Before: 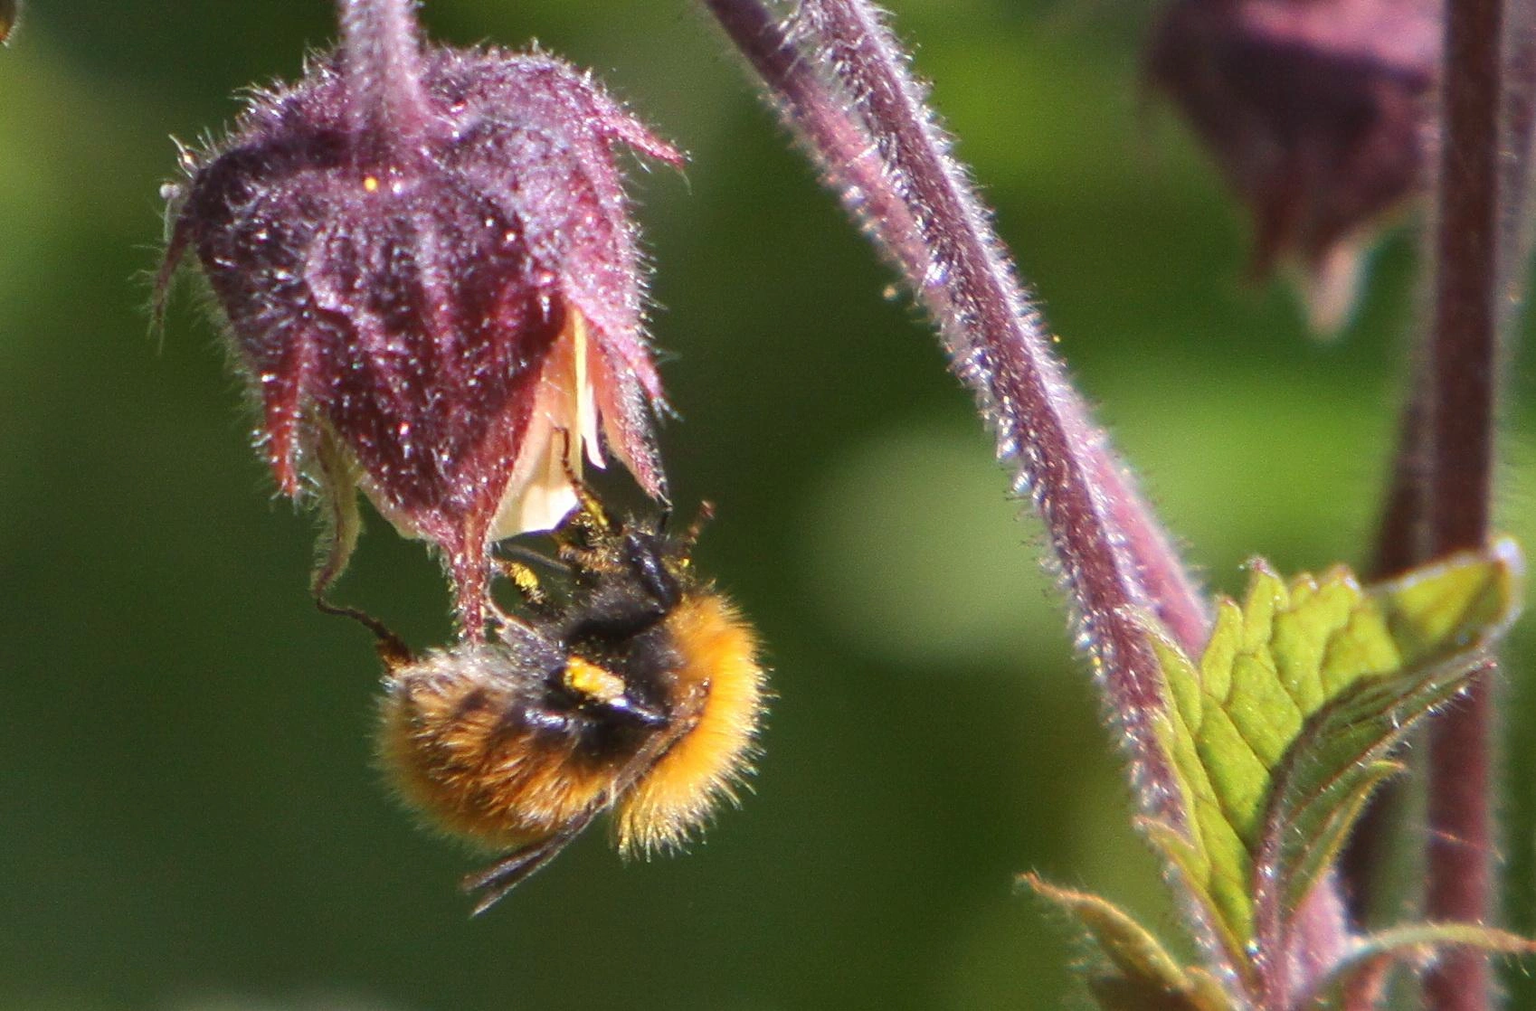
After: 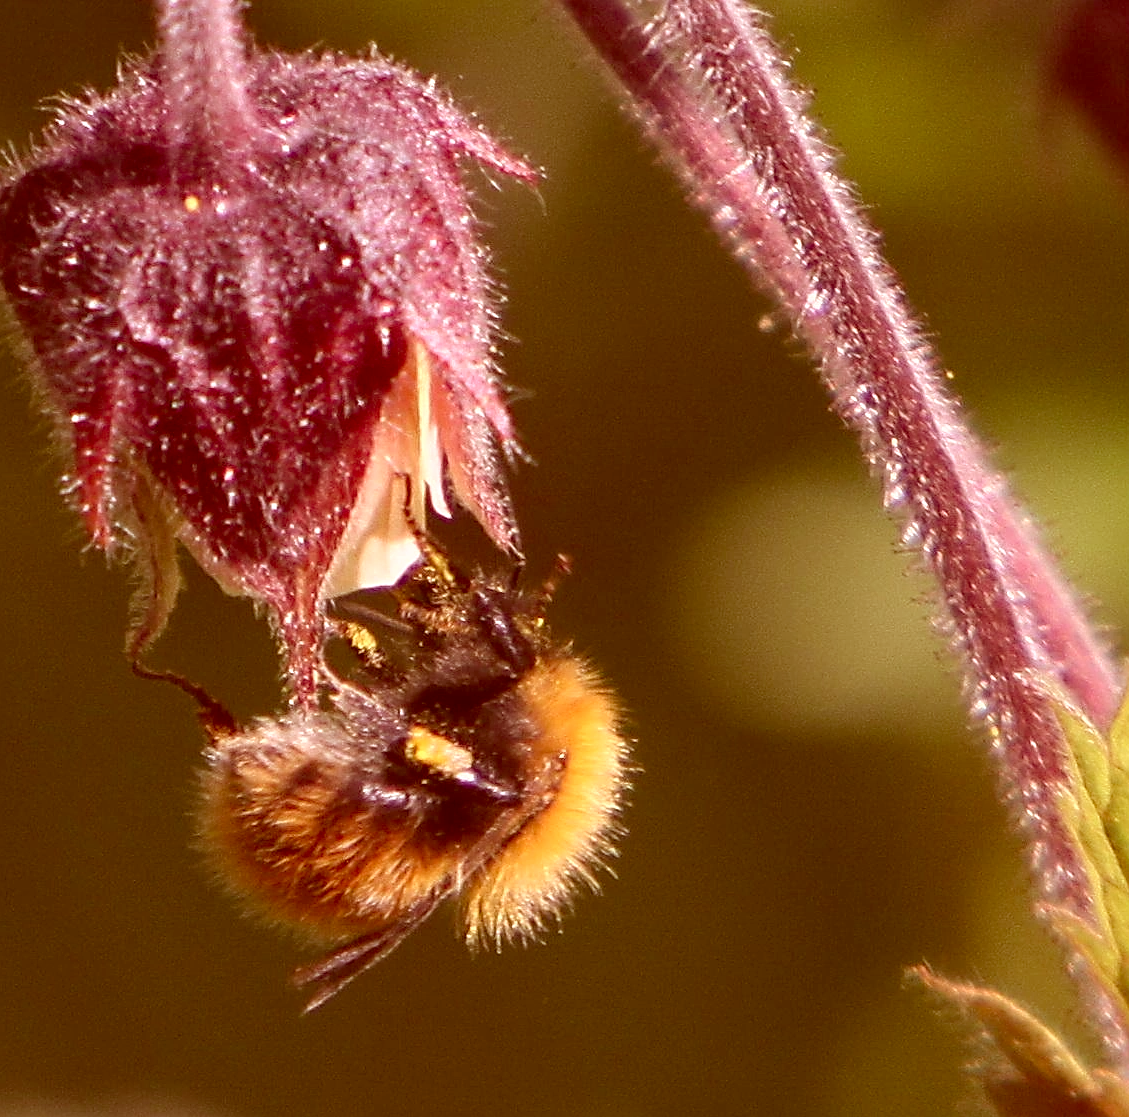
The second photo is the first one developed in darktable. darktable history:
sharpen: on, module defaults
crop and rotate: left 12.875%, right 20.595%
tone equalizer: on, module defaults
color correction: highlights a* 9.19, highlights b* 8.48, shadows a* 39.54, shadows b* 39.78, saturation 0.803
